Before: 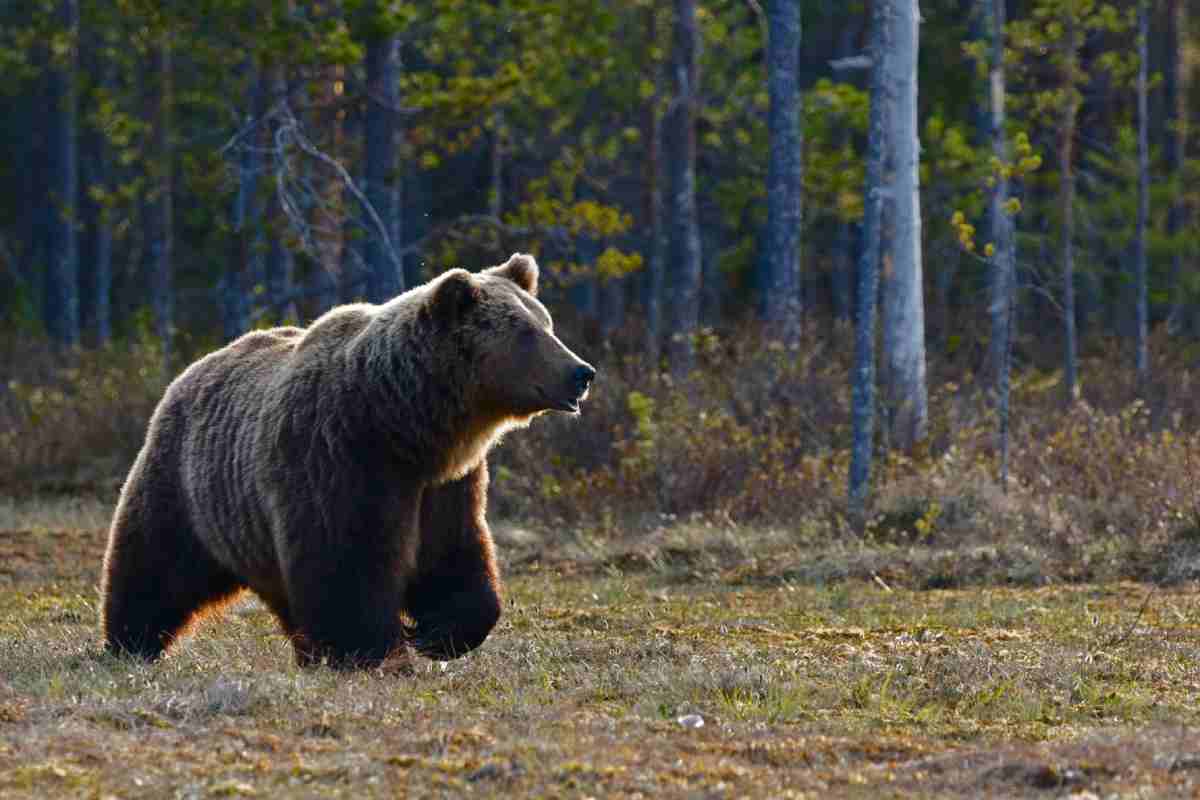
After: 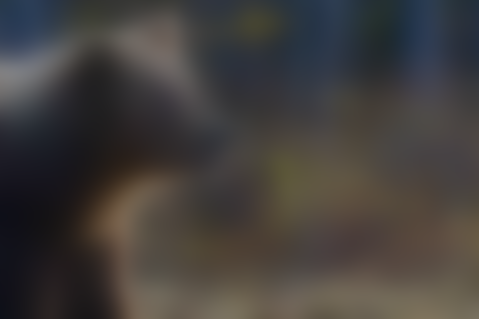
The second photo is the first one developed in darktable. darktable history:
lowpass: radius 16, unbound 0
crop: left 30%, top 30%, right 30%, bottom 30%
